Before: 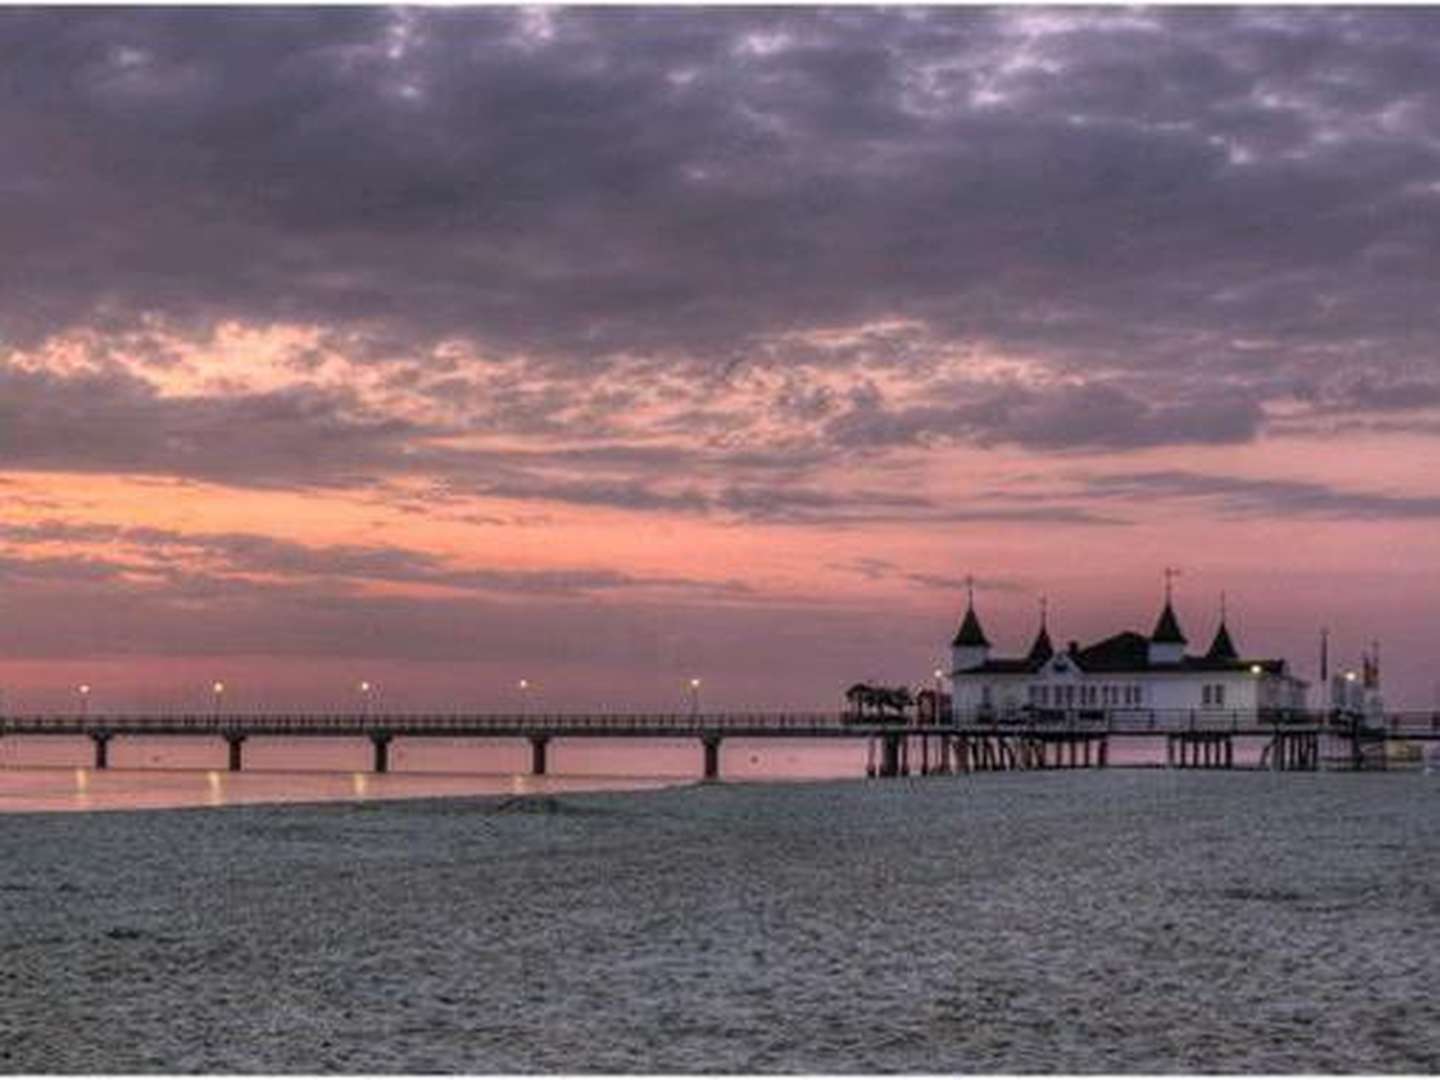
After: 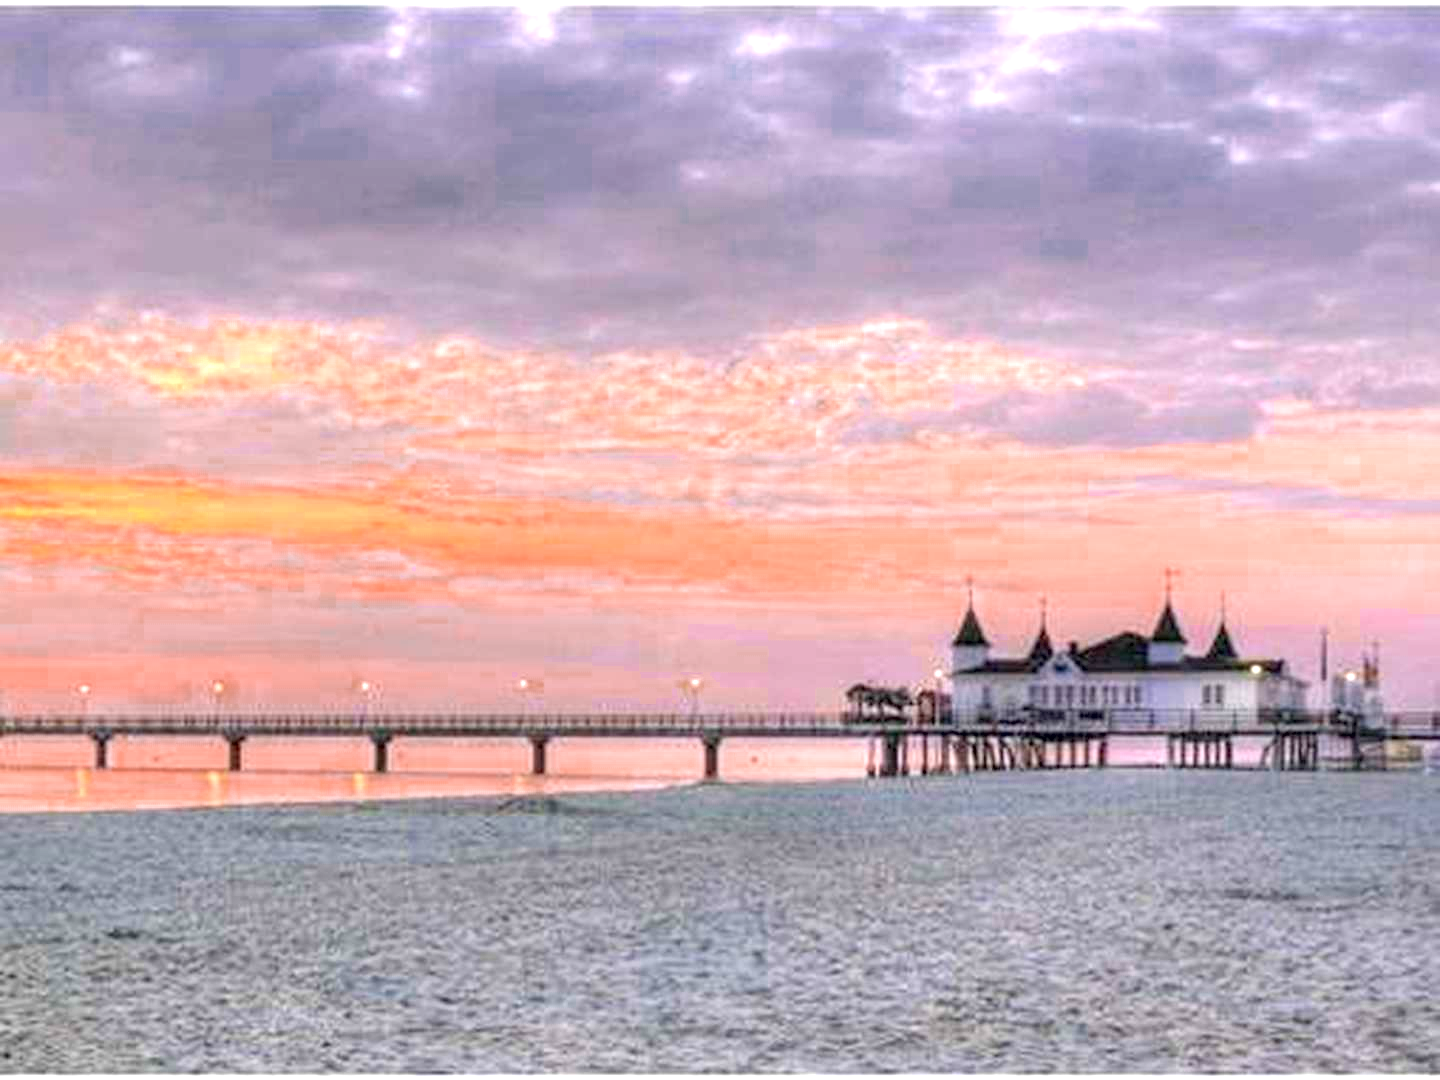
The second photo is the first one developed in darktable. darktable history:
exposure: black level correction 0.001, exposure 1.116 EV, compensate highlight preservation false
tone equalizer: -8 EV -0.39 EV, -7 EV -0.362 EV, -6 EV -0.346 EV, -5 EV -0.248 EV, -3 EV 0.197 EV, -2 EV 0.347 EV, -1 EV 0.368 EV, +0 EV 0.41 EV, smoothing diameter 24.96%, edges refinement/feathering 12.55, preserve details guided filter
contrast brightness saturation: contrast 0.066, brightness 0.171, saturation 0.407
color zones: curves: ch0 [(0, 0.5) (0.125, 0.4) (0.25, 0.5) (0.375, 0.4) (0.5, 0.4) (0.625, 0.35) (0.75, 0.35) (0.875, 0.5)]; ch1 [(0, 0.35) (0.125, 0.45) (0.25, 0.35) (0.375, 0.35) (0.5, 0.35) (0.625, 0.35) (0.75, 0.45) (0.875, 0.35)]; ch2 [(0, 0.6) (0.125, 0.5) (0.25, 0.5) (0.375, 0.6) (0.5, 0.6) (0.625, 0.5) (0.75, 0.5) (0.875, 0.5)]
